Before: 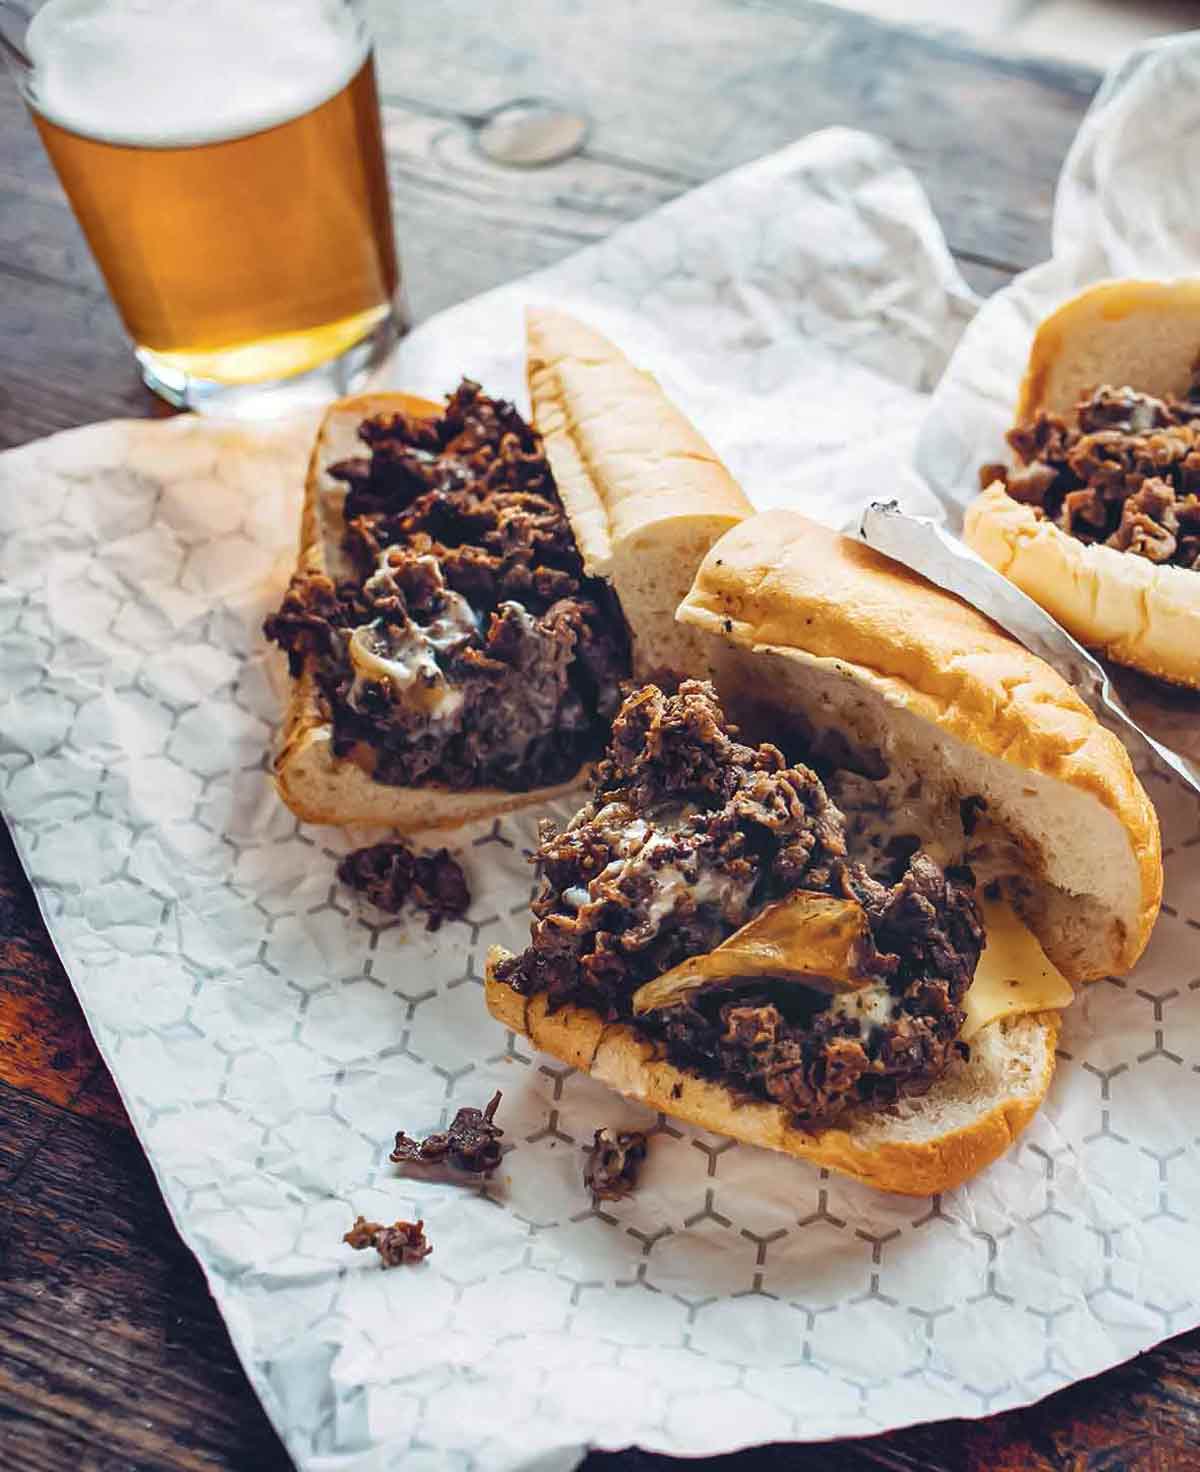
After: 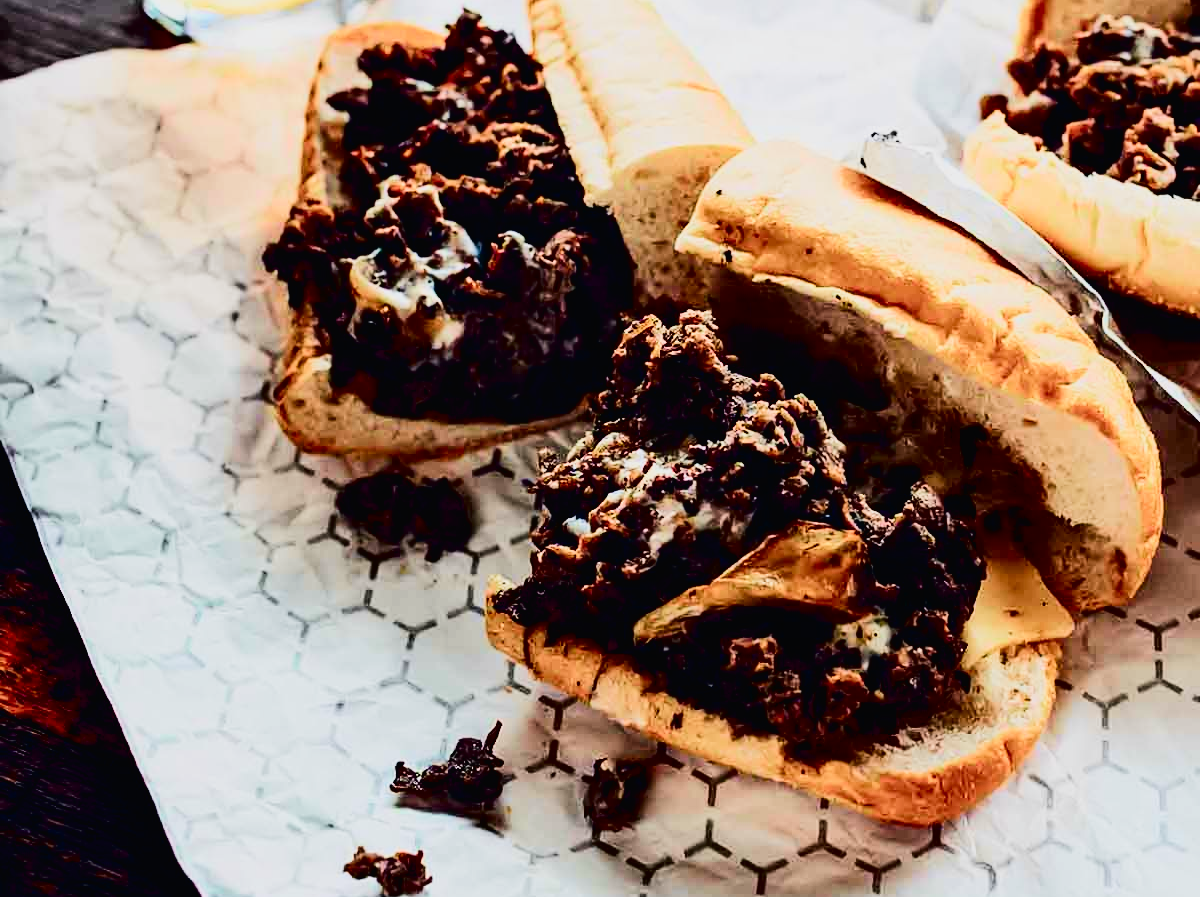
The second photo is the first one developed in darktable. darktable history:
crop and rotate: top 25.138%, bottom 13.924%
filmic rgb: black relative exposure -5 EV, white relative exposure 3.97 EV, hardness 2.9, contrast 1.491, color science v5 (2021), contrast in shadows safe, contrast in highlights safe
contrast brightness saturation: contrast 0.239, brightness -0.243, saturation 0.139
tone curve: curves: ch0 [(0, 0.013) (0.054, 0.018) (0.205, 0.191) (0.289, 0.292) (0.39, 0.424) (0.493, 0.551) (0.666, 0.743) (0.795, 0.841) (1, 0.998)]; ch1 [(0, 0) (0.385, 0.343) (0.439, 0.415) (0.494, 0.495) (0.501, 0.501) (0.51, 0.509) (0.54, 0.552) (0.586, 0.614) (0.66, 0.706) (0.783, 0.804) (1, 1)]; ch2 [(0, 0) (0.32, 0.281) (0.403, 0.399) (0.441, 0.428) (0.47, 0.469) (0.498, 0.496) (0.524, 0.538) (0.566, 0.579) (0.633, 0.665) (0.7, 0.711) (1, 1)], color space Lab, independent channels, preserve colors none
